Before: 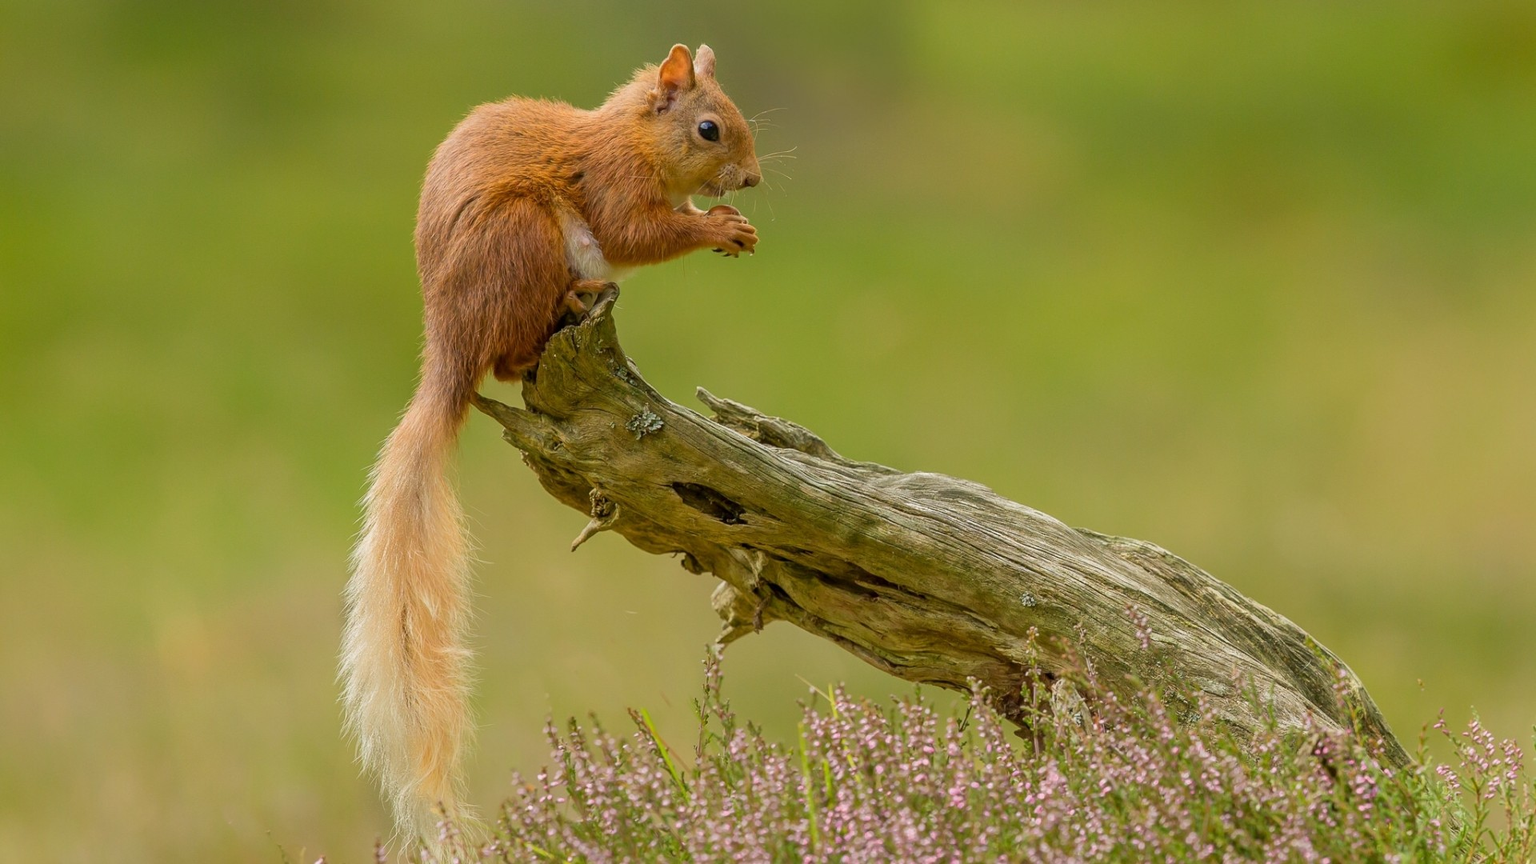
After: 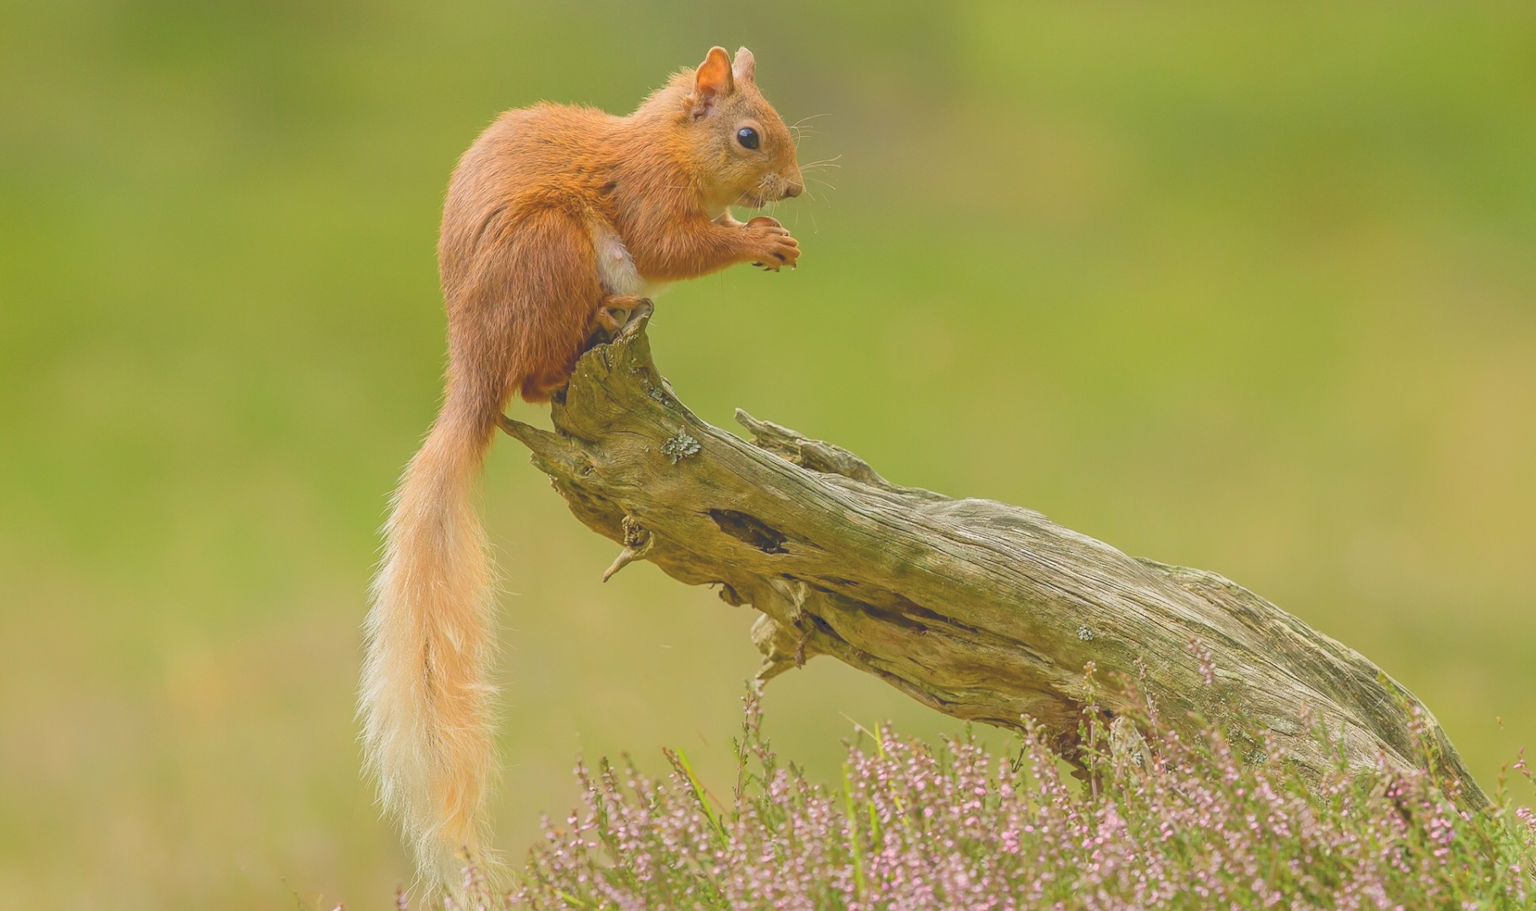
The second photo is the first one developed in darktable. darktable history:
crop and rotate: left 0%, right 5.237%
tone curve: curves: ch0 [(0, 0) (0.003, 0.238) (0.011, 0.238) (0.025, 0.242) (0.044, 0.256) (0.069, 0.277) (0.1, 0.294) (0.136, 0.315) (0.177, 0.345) (0.224, 0.379) (0.277, 0.419) (0.335, 0.463) (0.399, 0.511) (0.468, 0.566) (0.543, 0.627) (0.623, 0.687) (0.709, 0.75) (0.801, 0.824) (0.898, 0.89) (1, 1)], color space Lab, independent channels, preserve colors none
